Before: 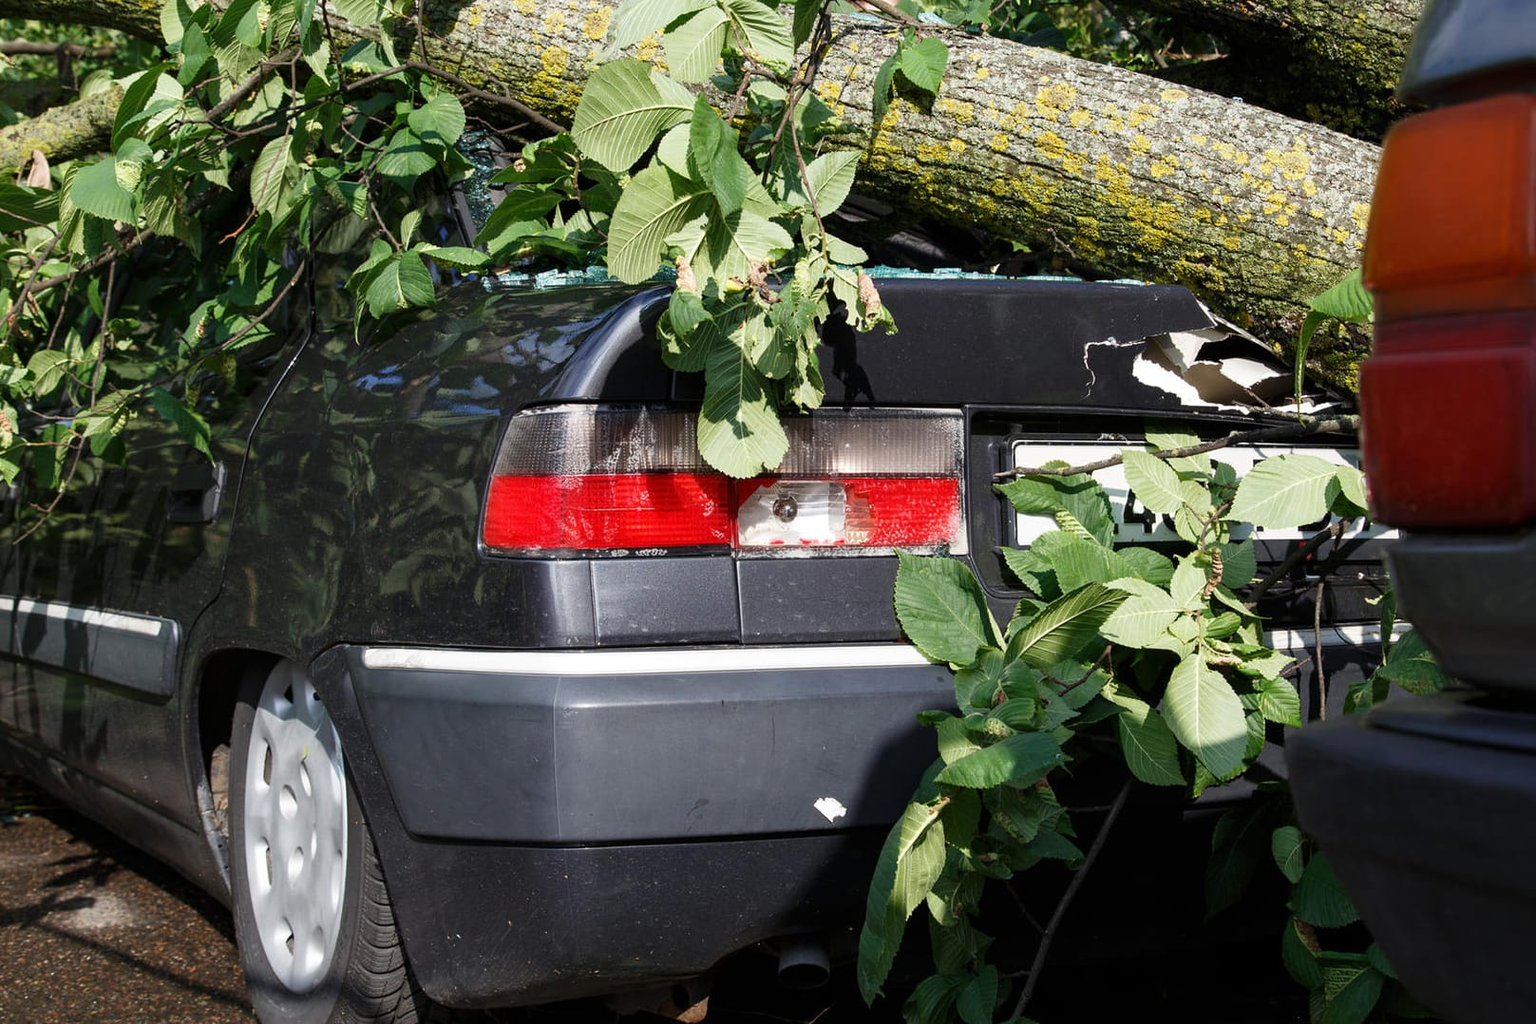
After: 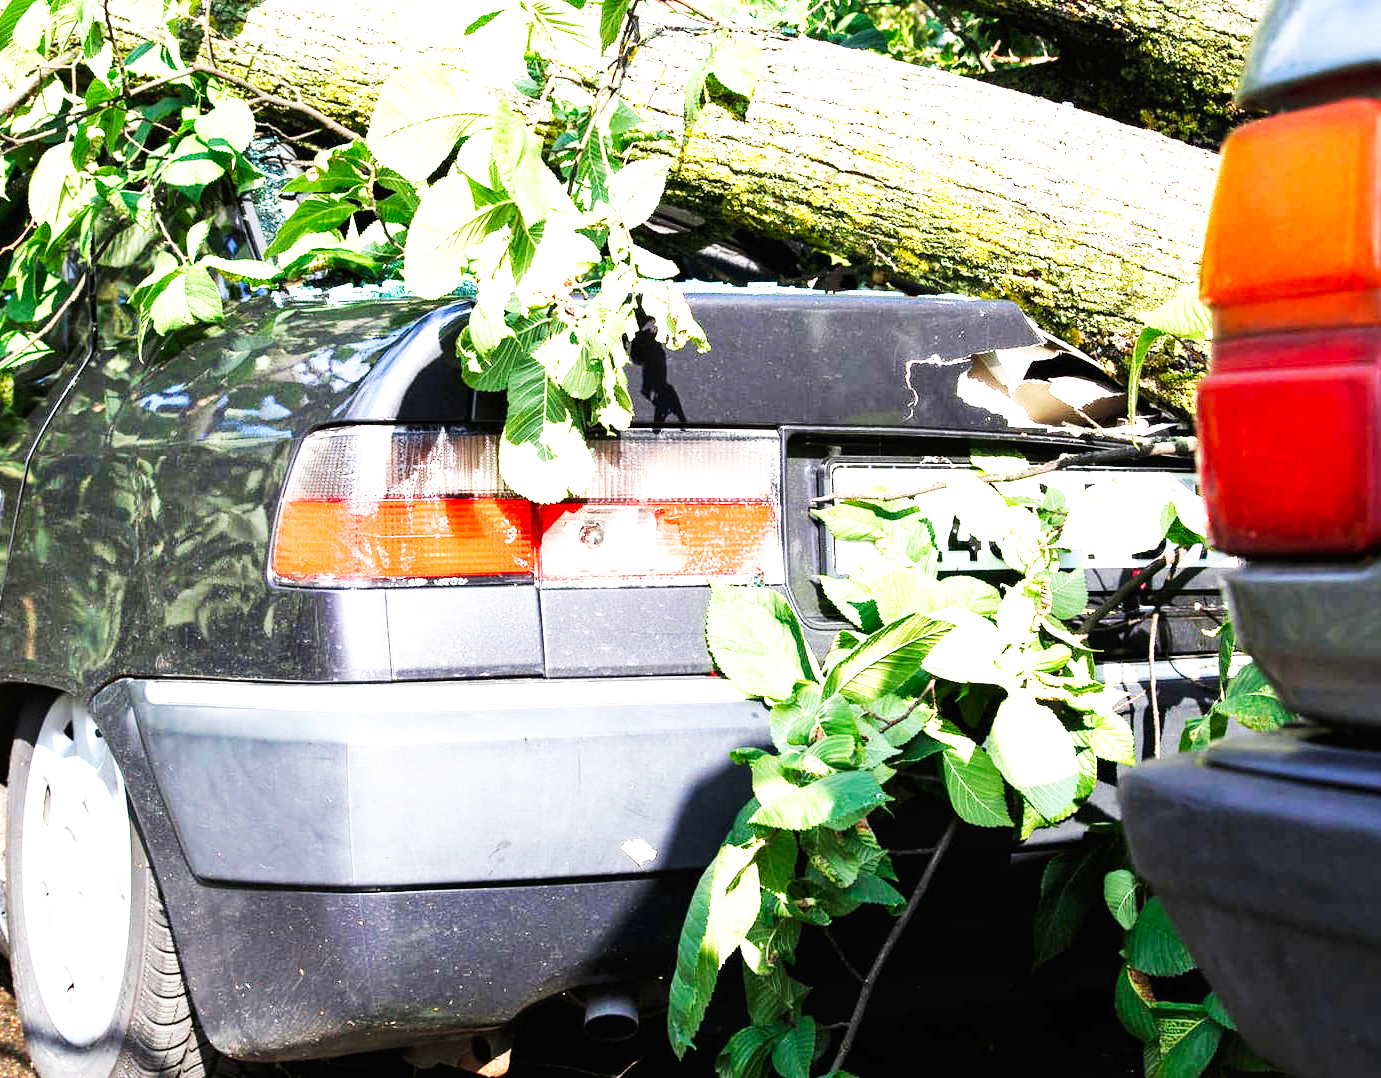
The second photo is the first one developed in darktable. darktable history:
base curve: curves: ch0 [(0, 0) (0.007, 0.004) (0.027, 0.03) (0.046, 0.07) (0.207, 0.54) (0.442, 0.872) (0.673, 0.972) (1, 1)], preserve colors none
exposure: black level correction 0, exposure 1.675 EV, compensate exposure bias true, compensate highlight preservation false
crop and rotate: left 14.584%
tone equalizer: on, module defaults
